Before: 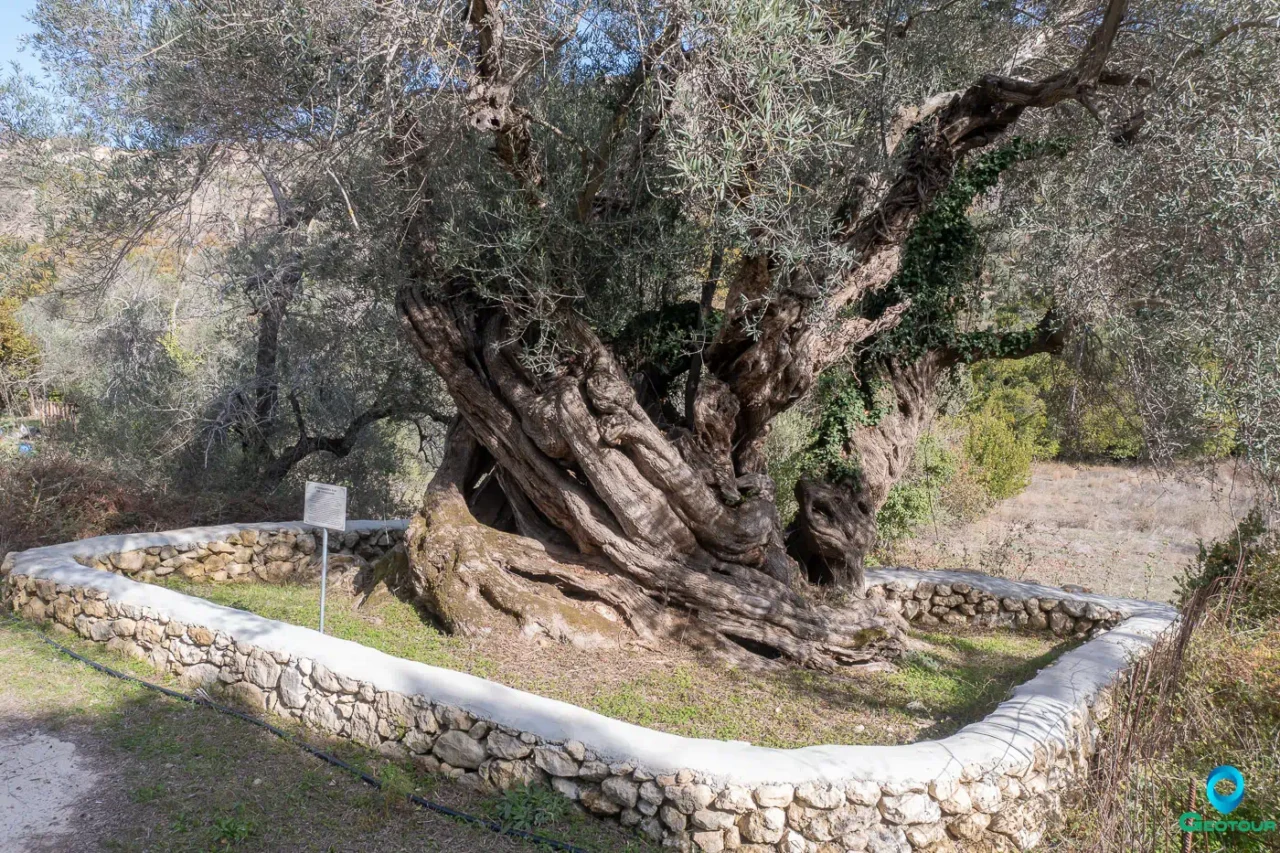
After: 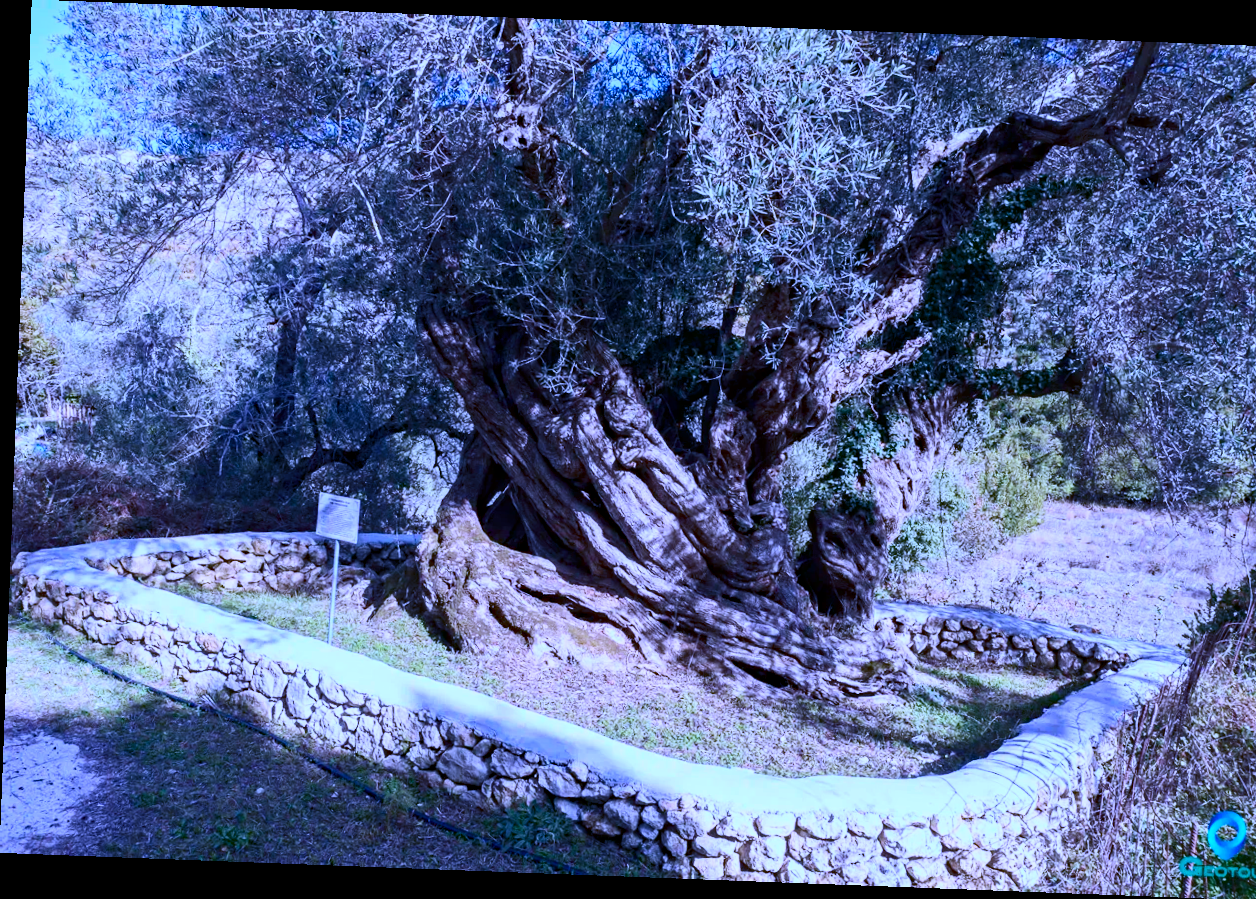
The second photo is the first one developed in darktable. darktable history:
haze removal: strength 0.4, distance 0.22, compatibility mode true, adaptive false
crop: right 4.126%, bottom 0.031%
color calibration: output R [1.063, -0.012, -0.003, 0], output B [-0.079, 0.047, 1, 0], illuminant custom, x 0.46, y 0.43, temperature 2642.66 K
contrast brightness saturation: contrast 0.28
rotate and perspective: rotation 2.17°, automatic cropping off
